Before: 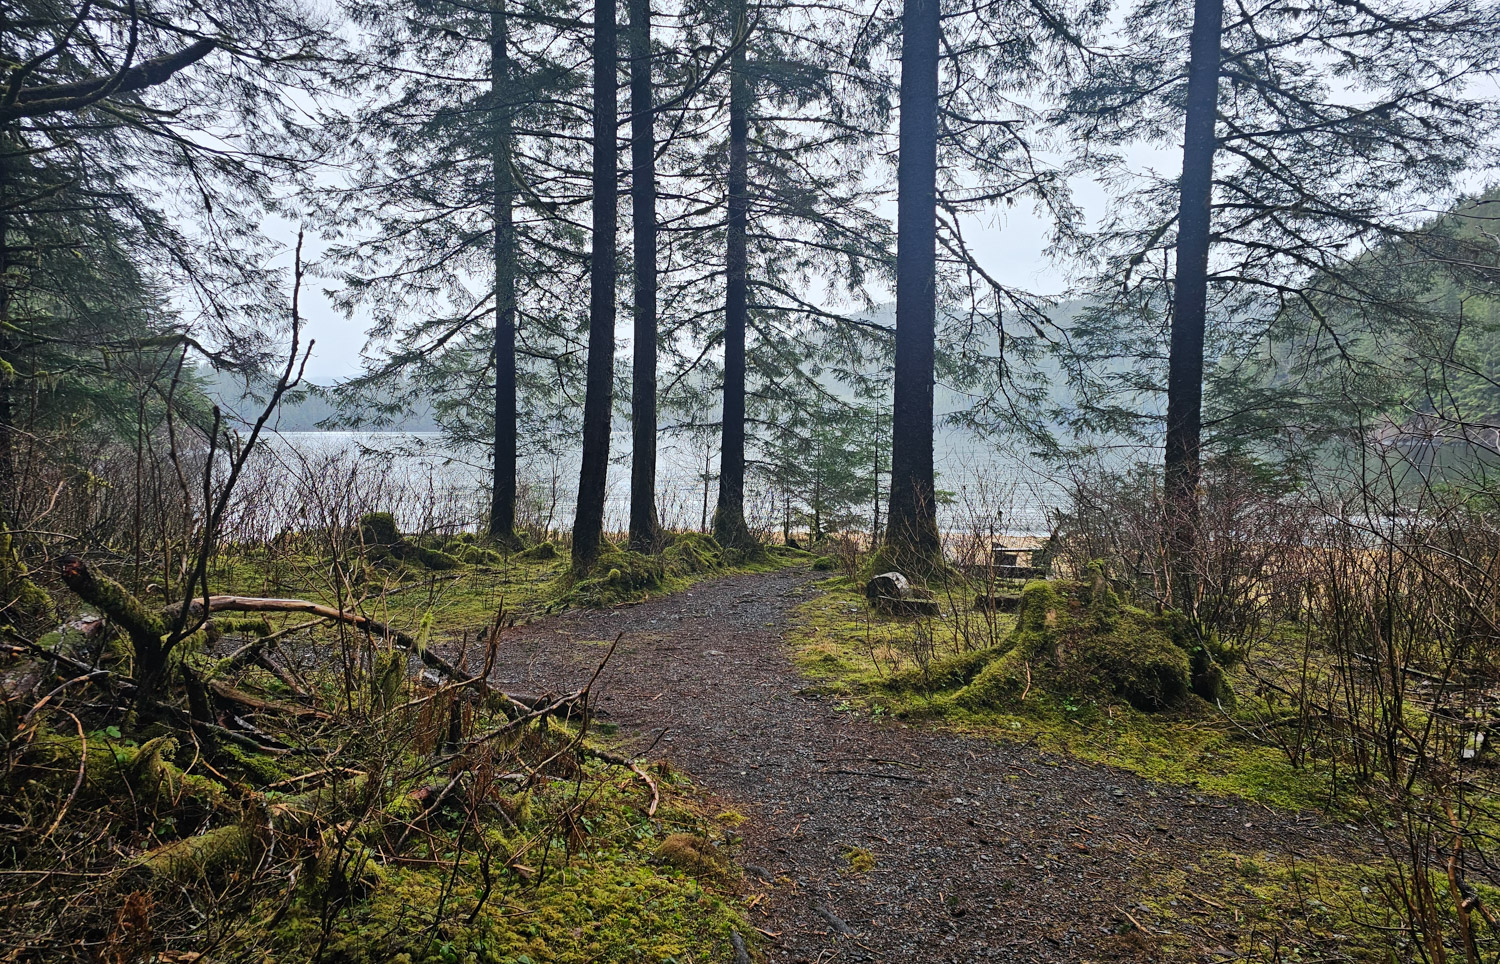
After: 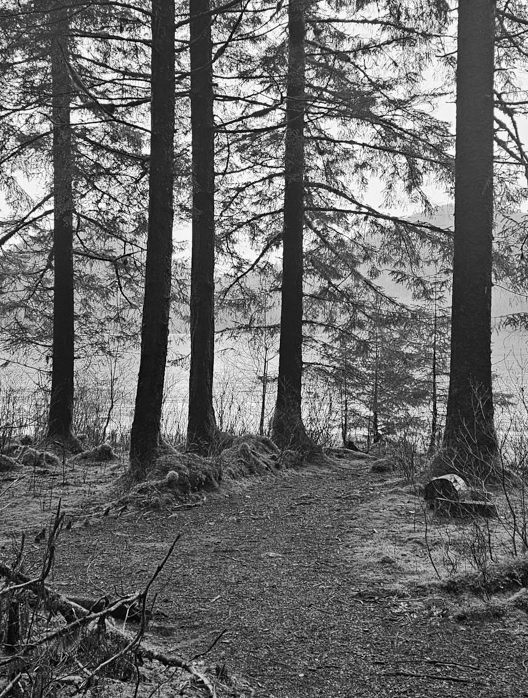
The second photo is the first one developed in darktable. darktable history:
monochrome: on, module defaults
crop and rotate: left 29.476%, top 10.214%, right 35.32%, bottom 17.333%
color balance rgb: shadows lift › chroma 2%, shadows lift › hue 263°, highlights gain › chroma 8%, highlights gain › hue 84°, linear chroma grading › global chroma -15%, saturation formula JzAzBz (2021)
